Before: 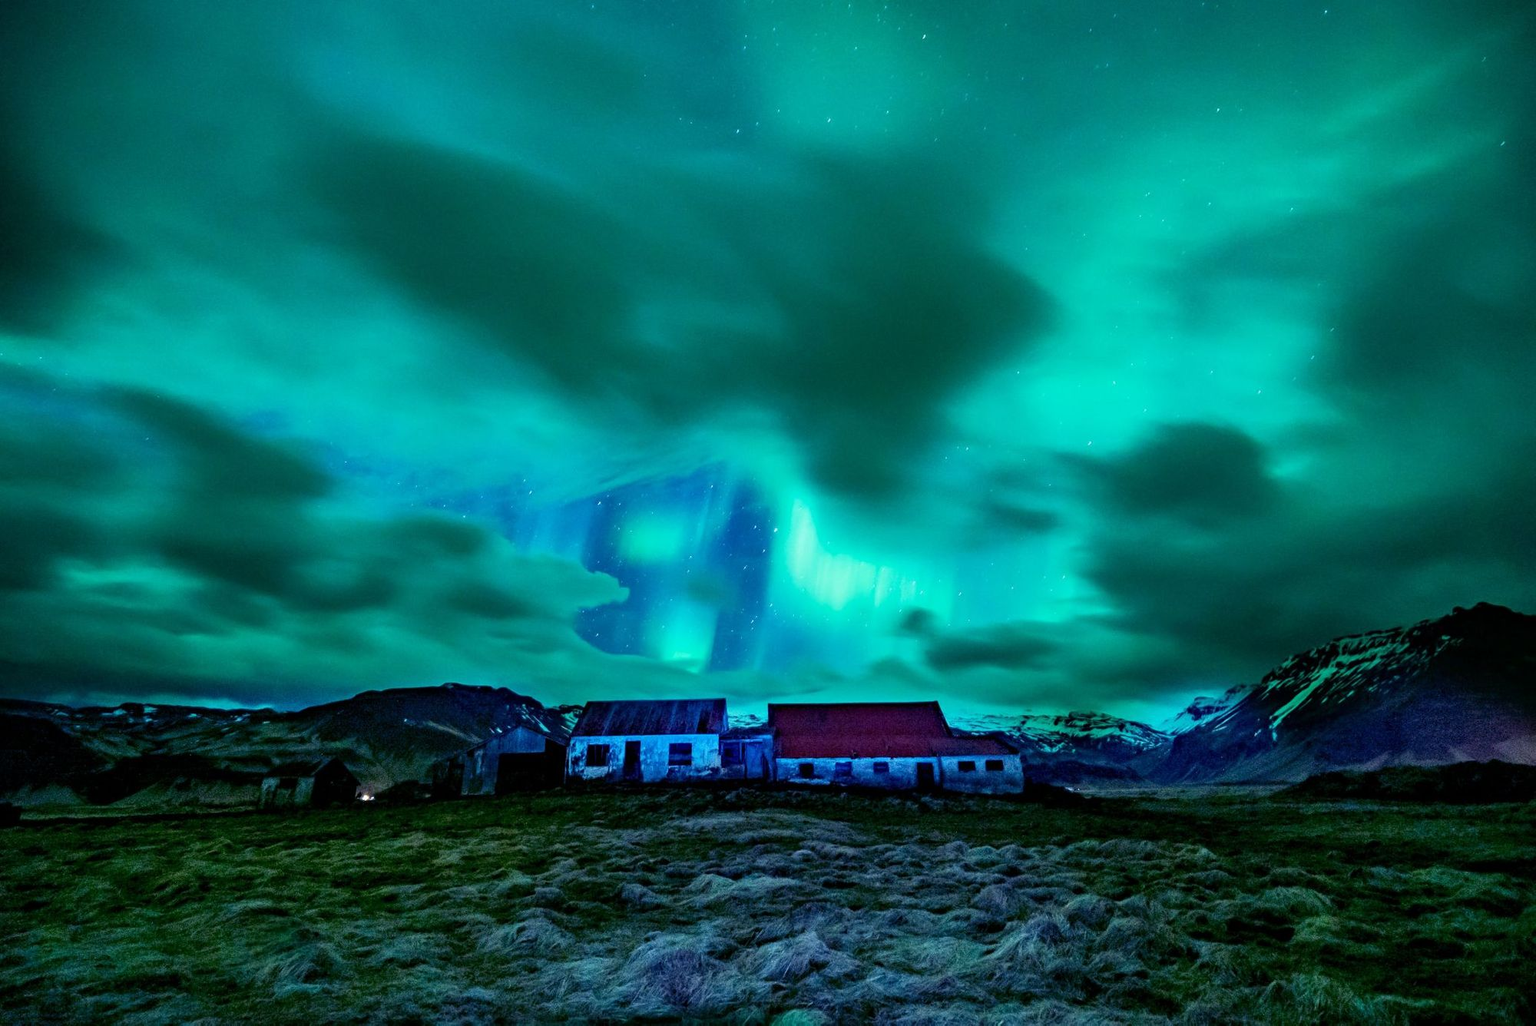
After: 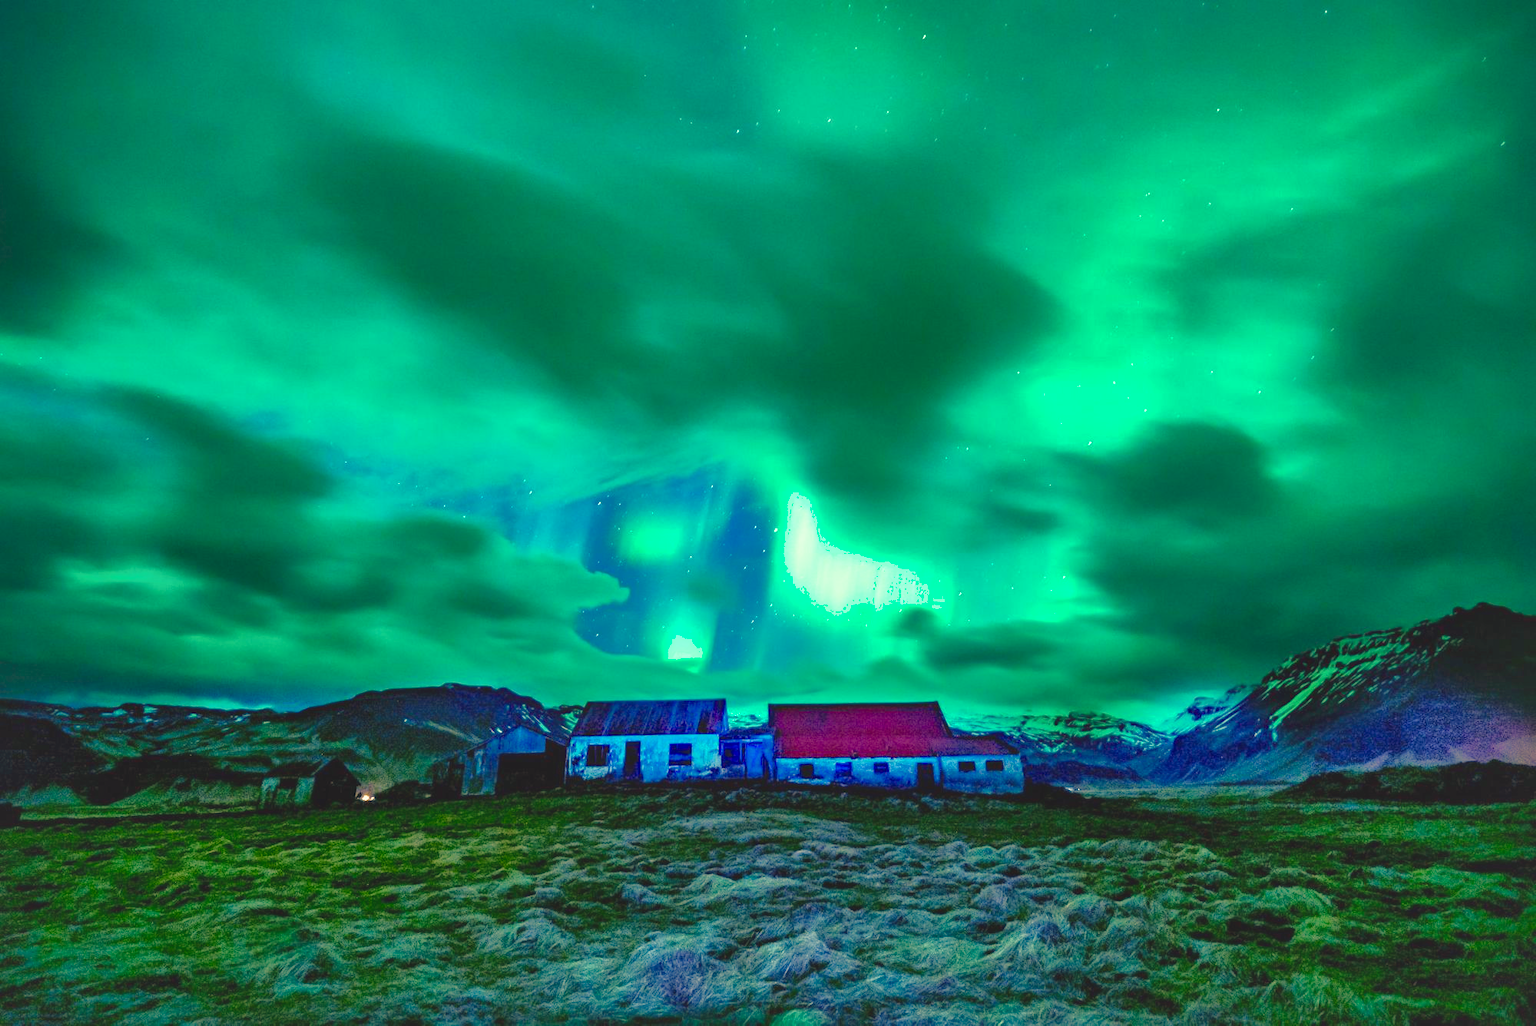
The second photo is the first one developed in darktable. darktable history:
exposure: black level correction 0, exposure 0.7 EV, compensate exposure bias true, compensate highlight preservation false
color balance rgb: shadows lift › chroma 2%, shadows lift › hue 247.2°, power › chroma 0.3%, power › hue 25.2°, highlights gain › chroma 3%, highlights gain › hue 60°, global offset › luminance 0.75%, perceptual saturation grading › global saturation 20%, perceptual saturation grading › highlights -20%, perceptual saturation grading › shadows 30%, global vibrance 20%
white balance: red 1.123, blue 0.83
shadows and highlights: shadows 60, highlights -60
